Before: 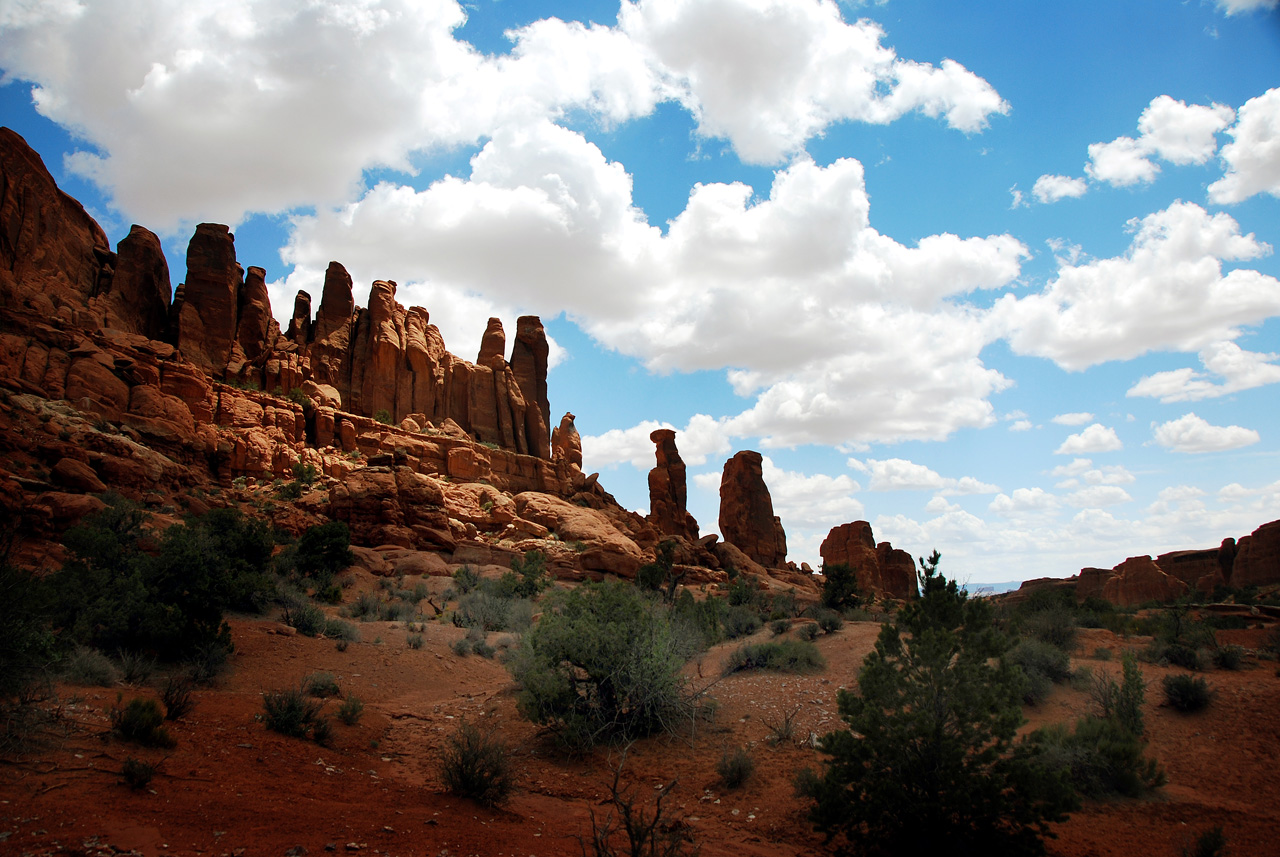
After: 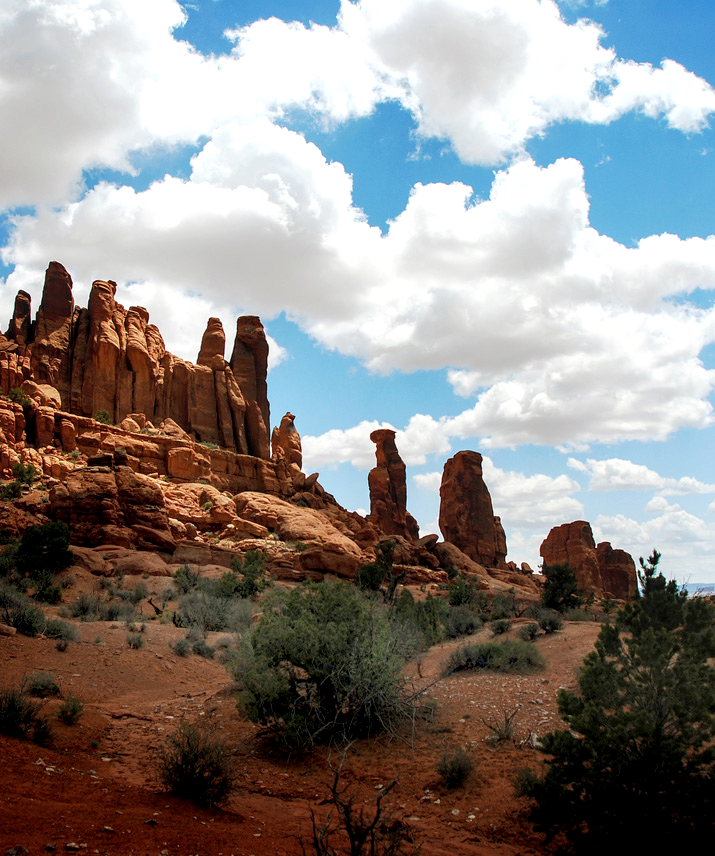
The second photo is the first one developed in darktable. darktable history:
crop: left 21.951%, right 22.128%, bottom 0.005%
exposure: black level correction 0.003, exposure 0.149 EV, compensate highlight preservation false
local contrast: on, module defaults
tone equalizer: on, module defaults
